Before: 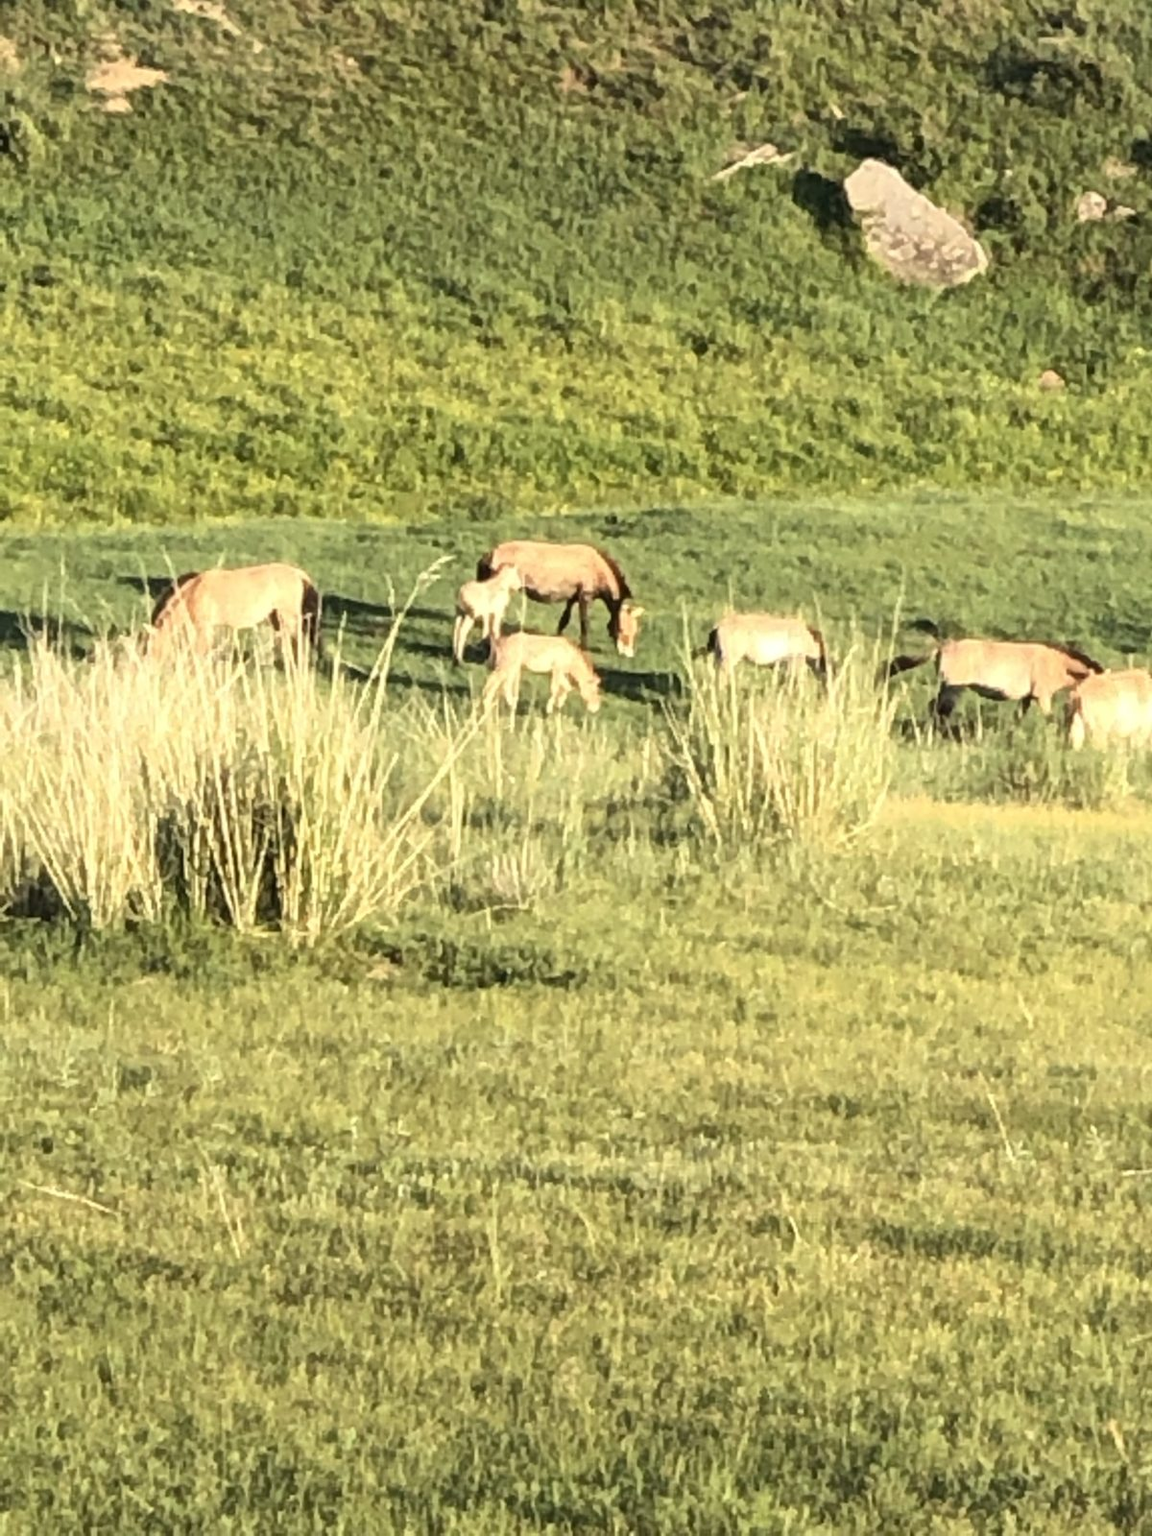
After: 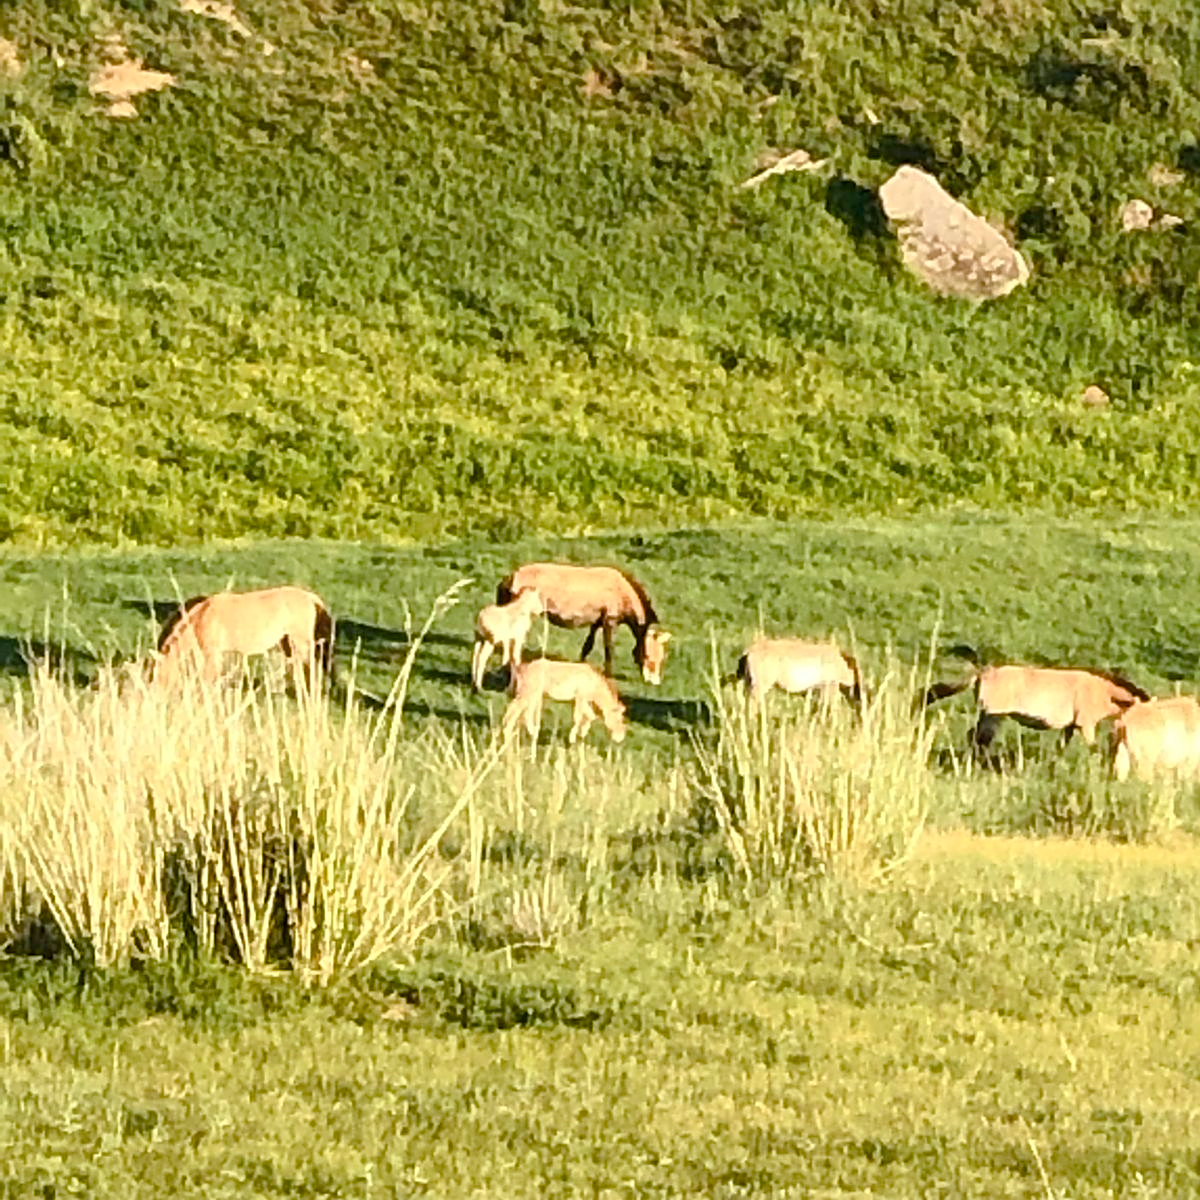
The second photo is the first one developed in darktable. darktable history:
color balance rgb: perceptual saturation grading › global saturation 20%, perceptual saturation grading › highlights -25%, perceptual saturation grading › shadows 50%
sharpen: on, module defaults
rotate and perspective: automatic cropping off
crop: bottom 24.967%
